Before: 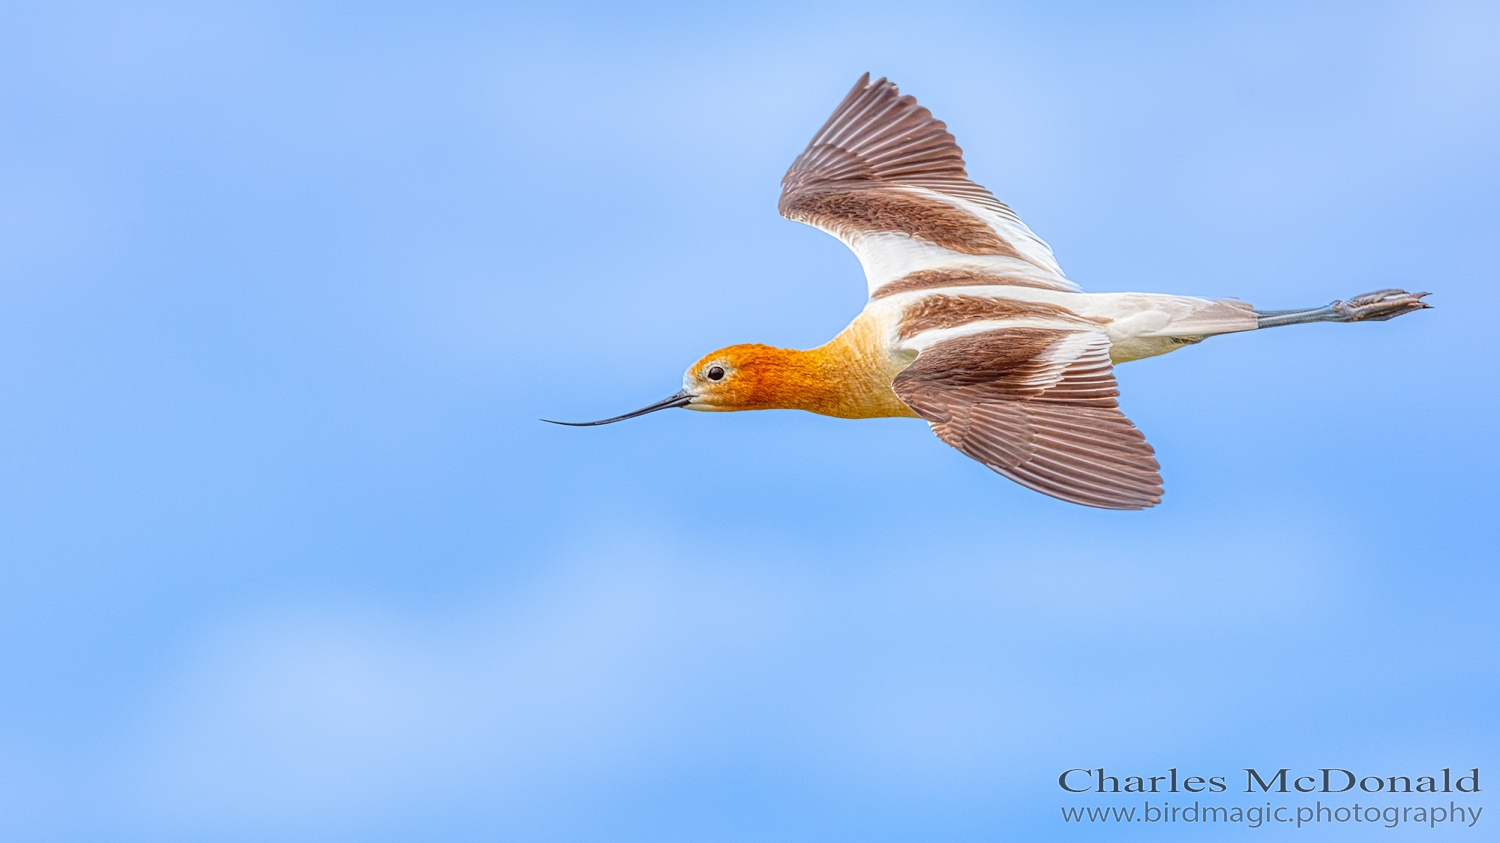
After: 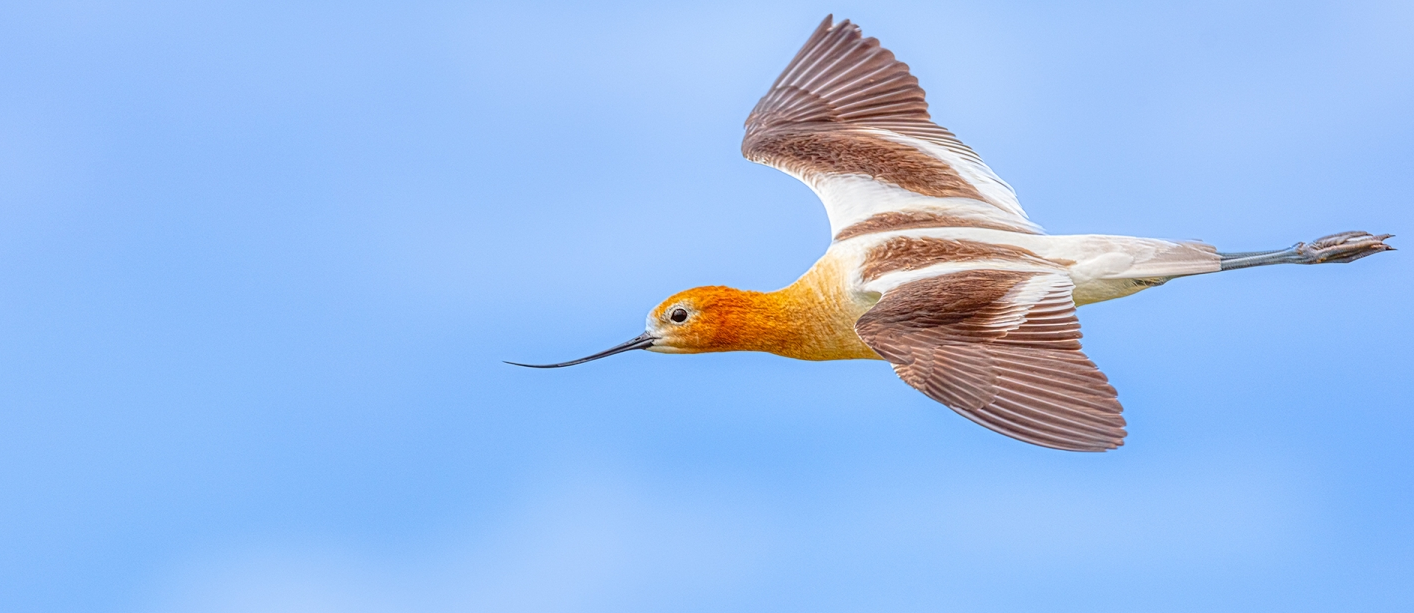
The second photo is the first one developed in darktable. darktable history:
crop: left 2.472%, top 6.996%, right 3.25%, bottom 20.248%
